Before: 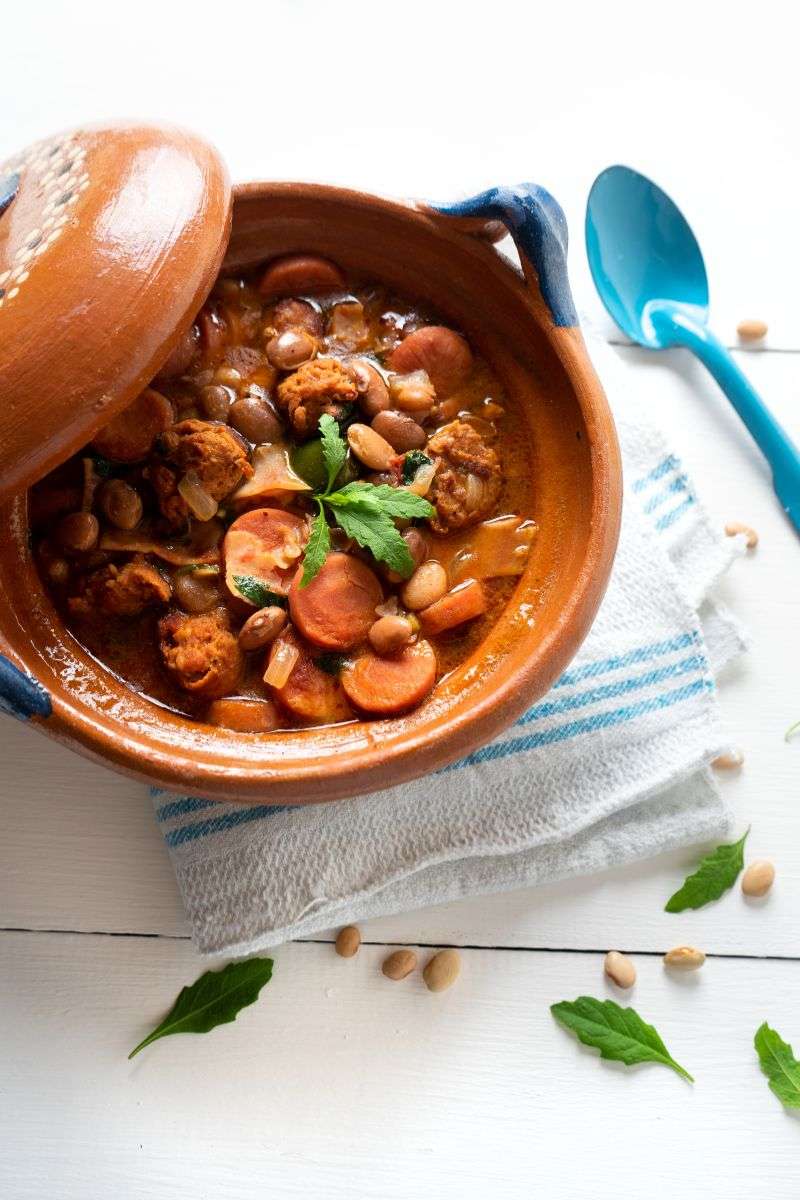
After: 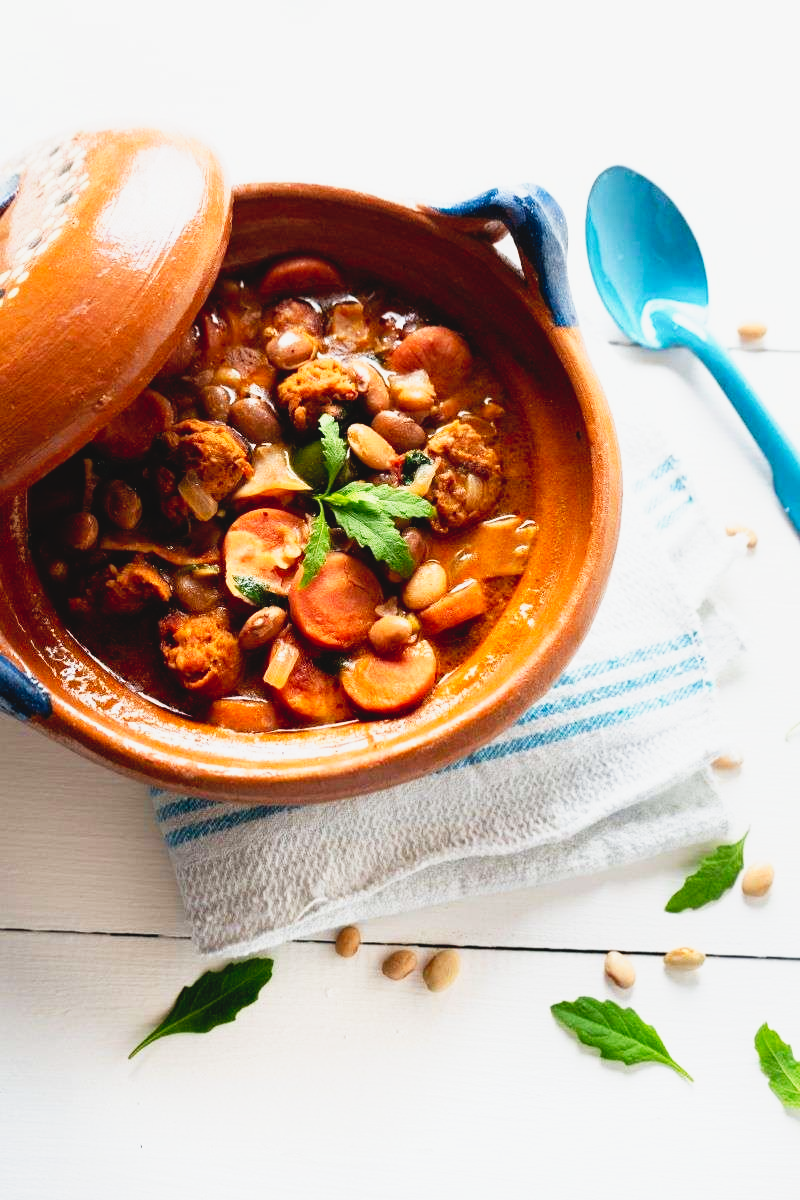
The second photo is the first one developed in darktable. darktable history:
tone curve: curves: ch0 [(0, 0.049) (0.113, 0.084) (0.285, 0.301) (0.673, 0.796) (0.845, 0.932) (0.994, 0.971)]; ch1 [(0, 0) (0.456, 0.424) (0.498, 0.5) (0.57, 0.557) (0.631, 0.635) (1, 1)]; ch2 [(0, 0) (0.395, 0.398) (0.44, 0.456) (0.502, 0.507) (0.55, 0.559) (0.67, 0.702) (1, 1)], preserve colors none
